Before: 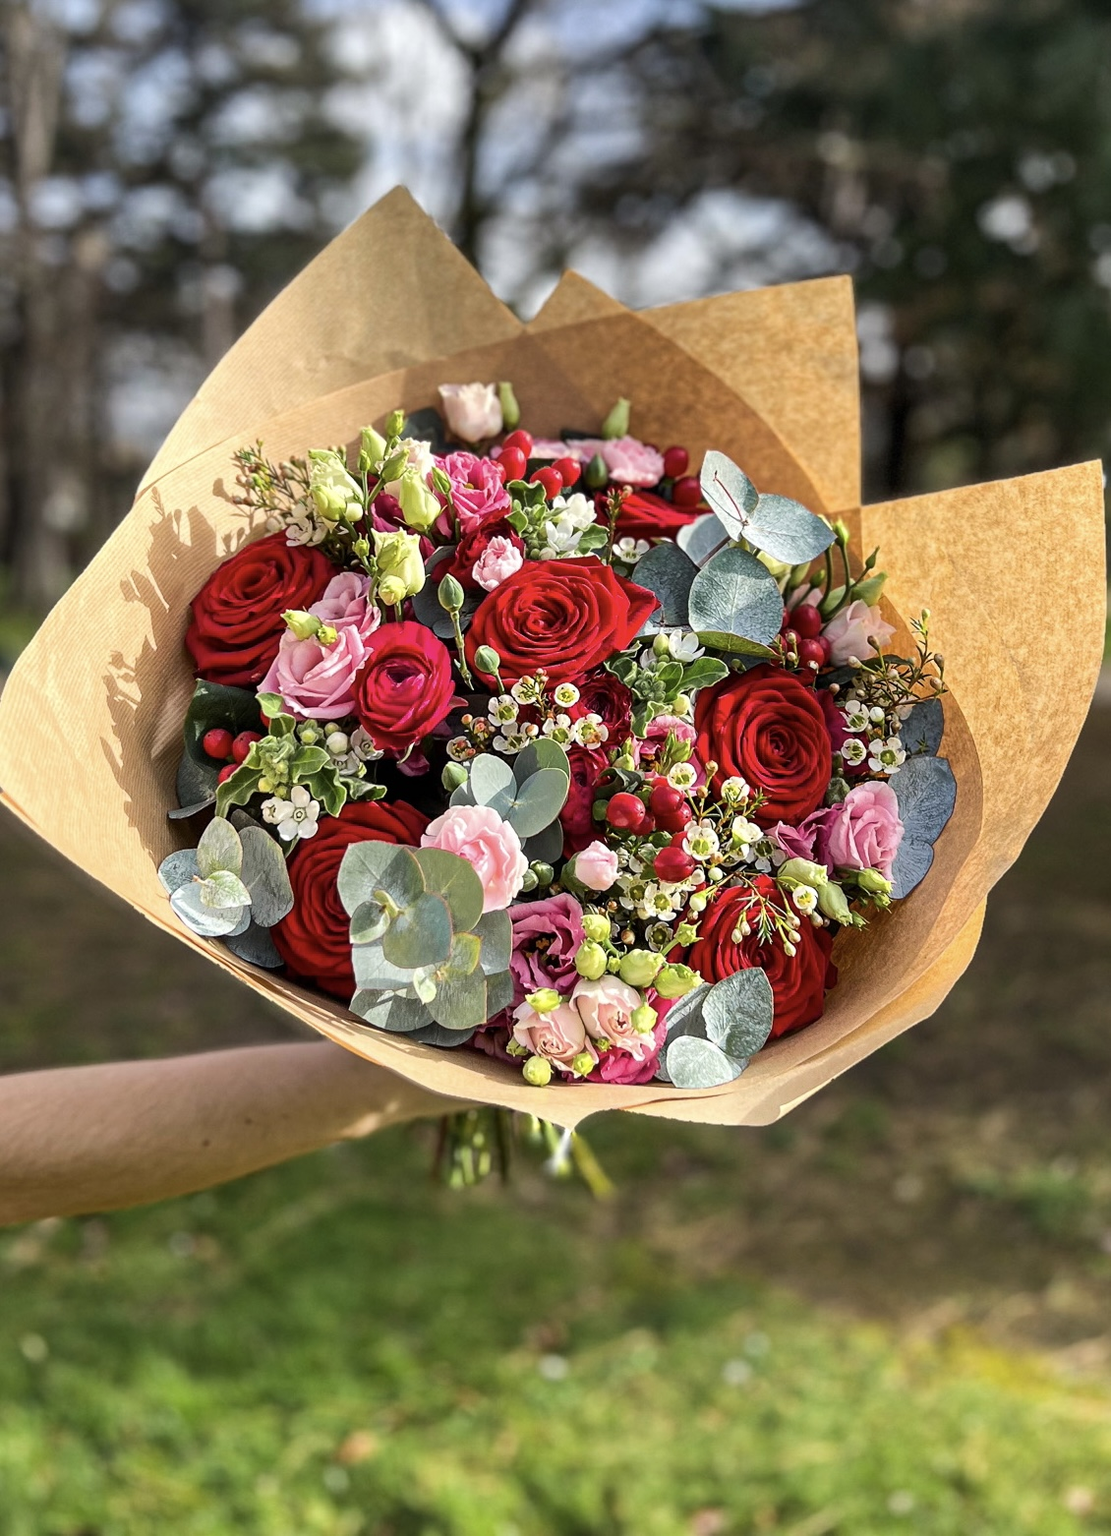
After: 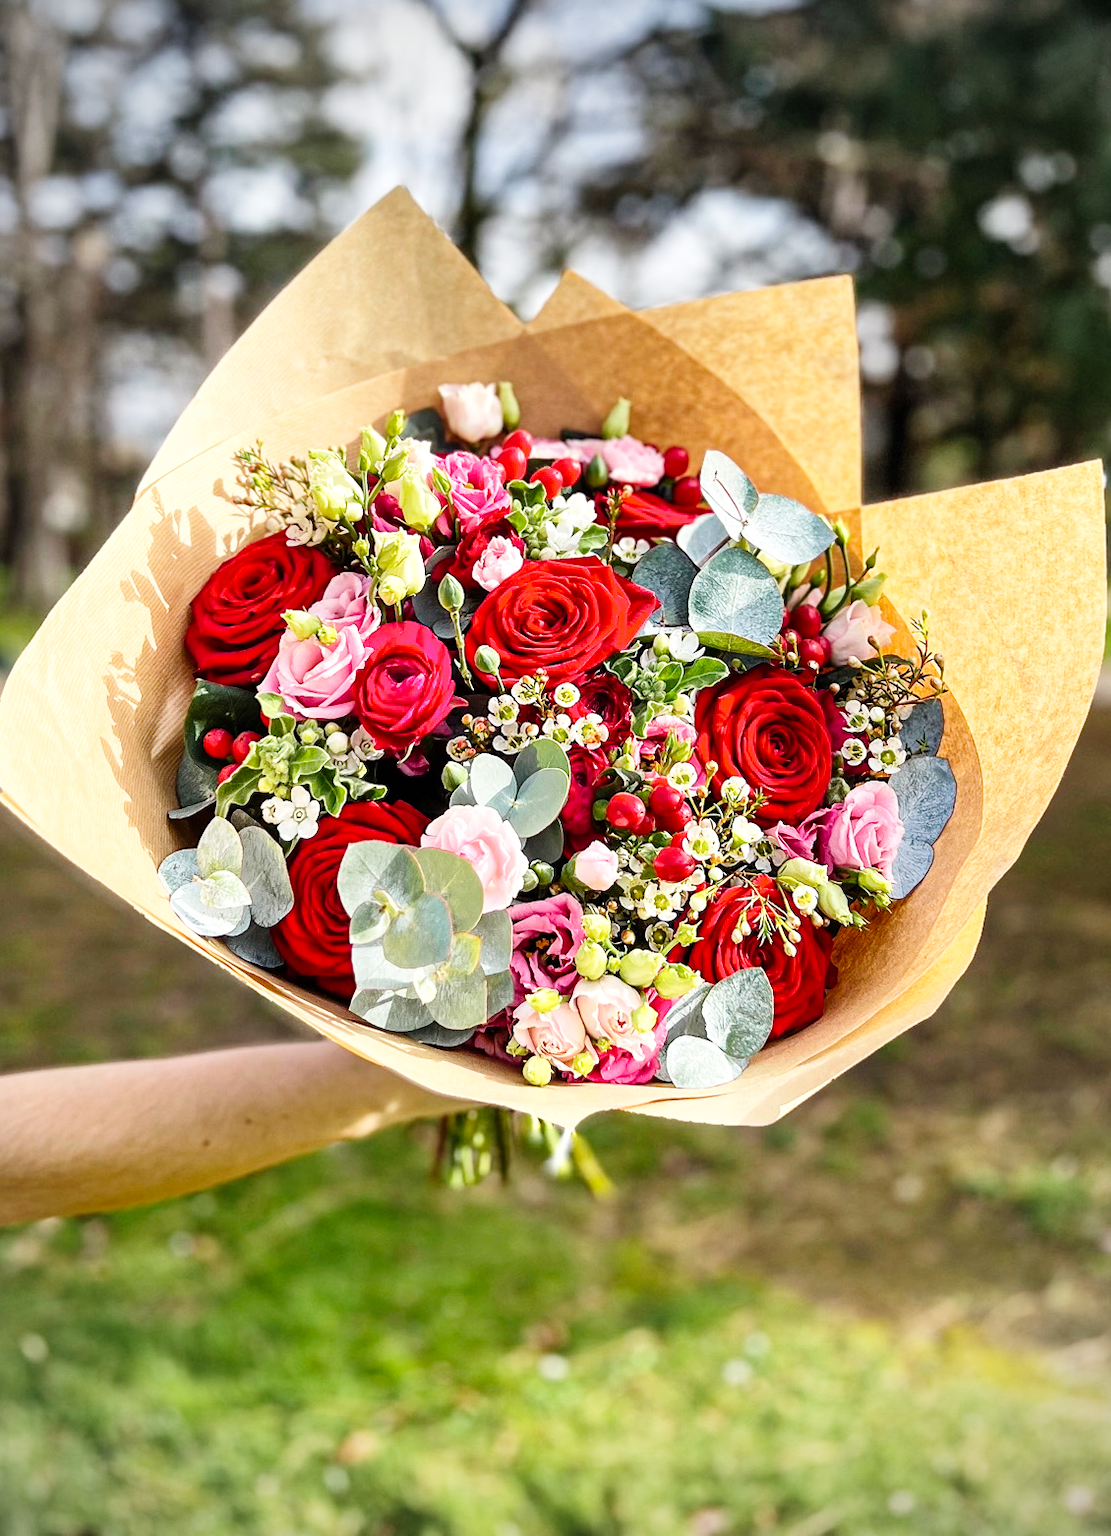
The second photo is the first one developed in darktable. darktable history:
vignetting: on, module defaults
base curve: curves: ch0 [(0, 0) (0.008, 0.007) (0.022, 0.029) (0.048, 0.089) (0.092, 0.197) (0.191, 0.399) (0.275, 0.534) (0.357, 0.65) (0.477, 0.78) (0.542, 0.833) (0.799, 0.973) (1, 1)], preserve colors none
exposure: compensate highlight preservation false
